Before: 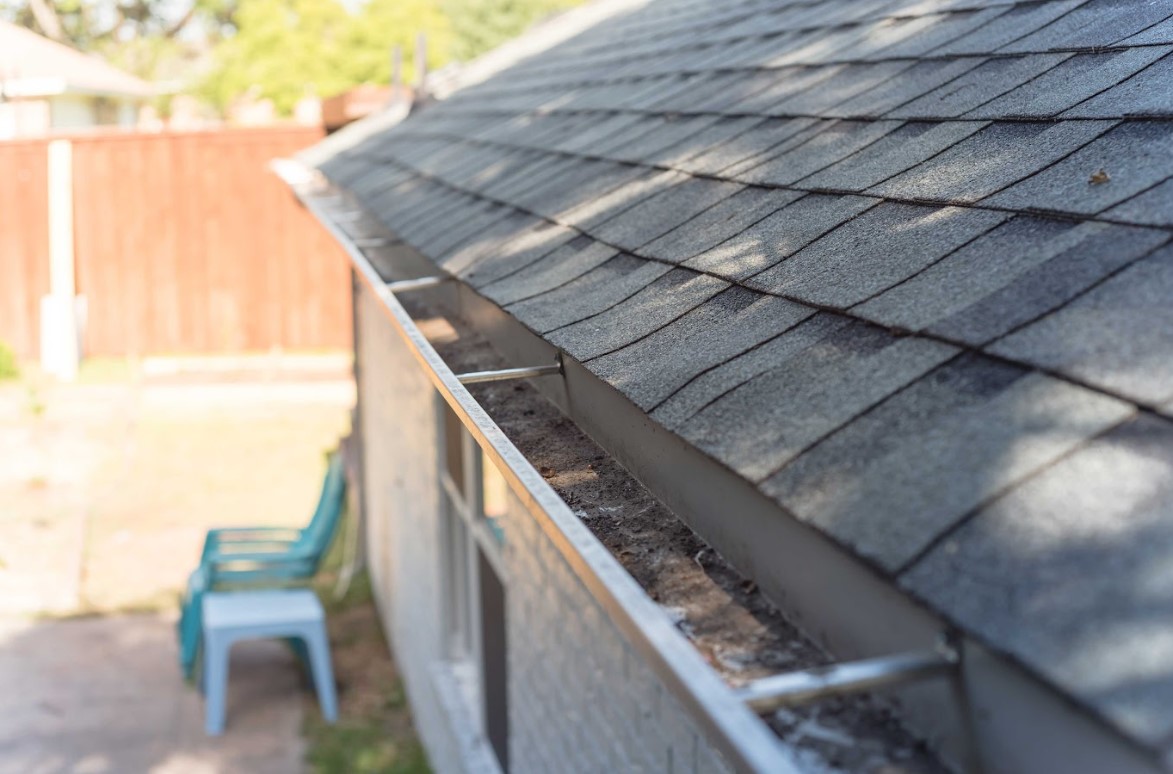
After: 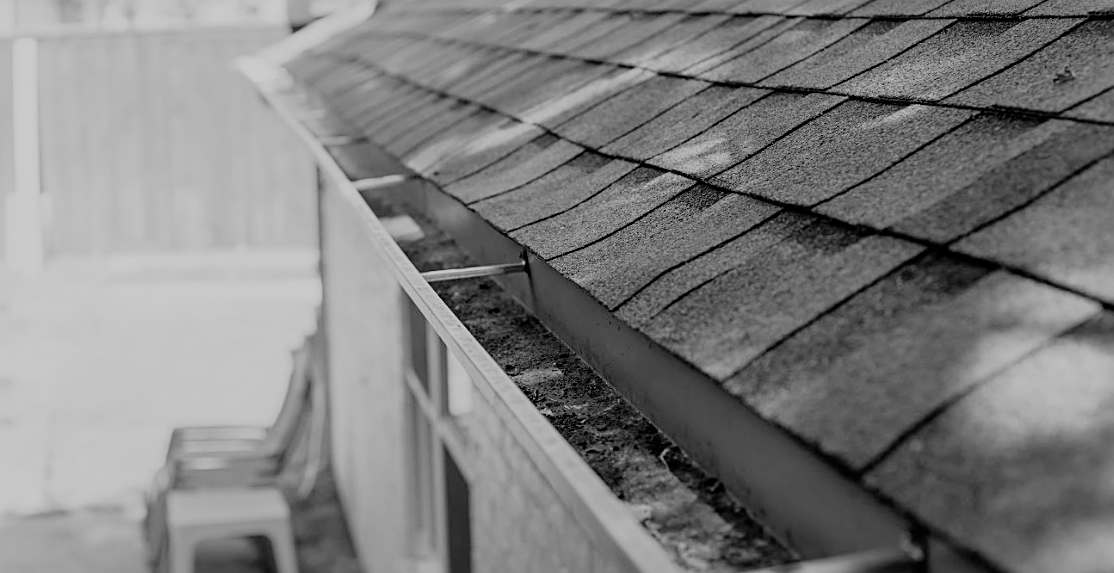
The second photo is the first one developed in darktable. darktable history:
filmic rgb: black relative exposure -4.14 EV, white relative exposure 5.1 EV, hardness 2.11, contrast 1.165
crop and rotate: left 2.991%, top 13.302%, right 1.981%, bottom 12.636%
monochrome: a 30.25, b 92.03
sharpen: on, module defaults
